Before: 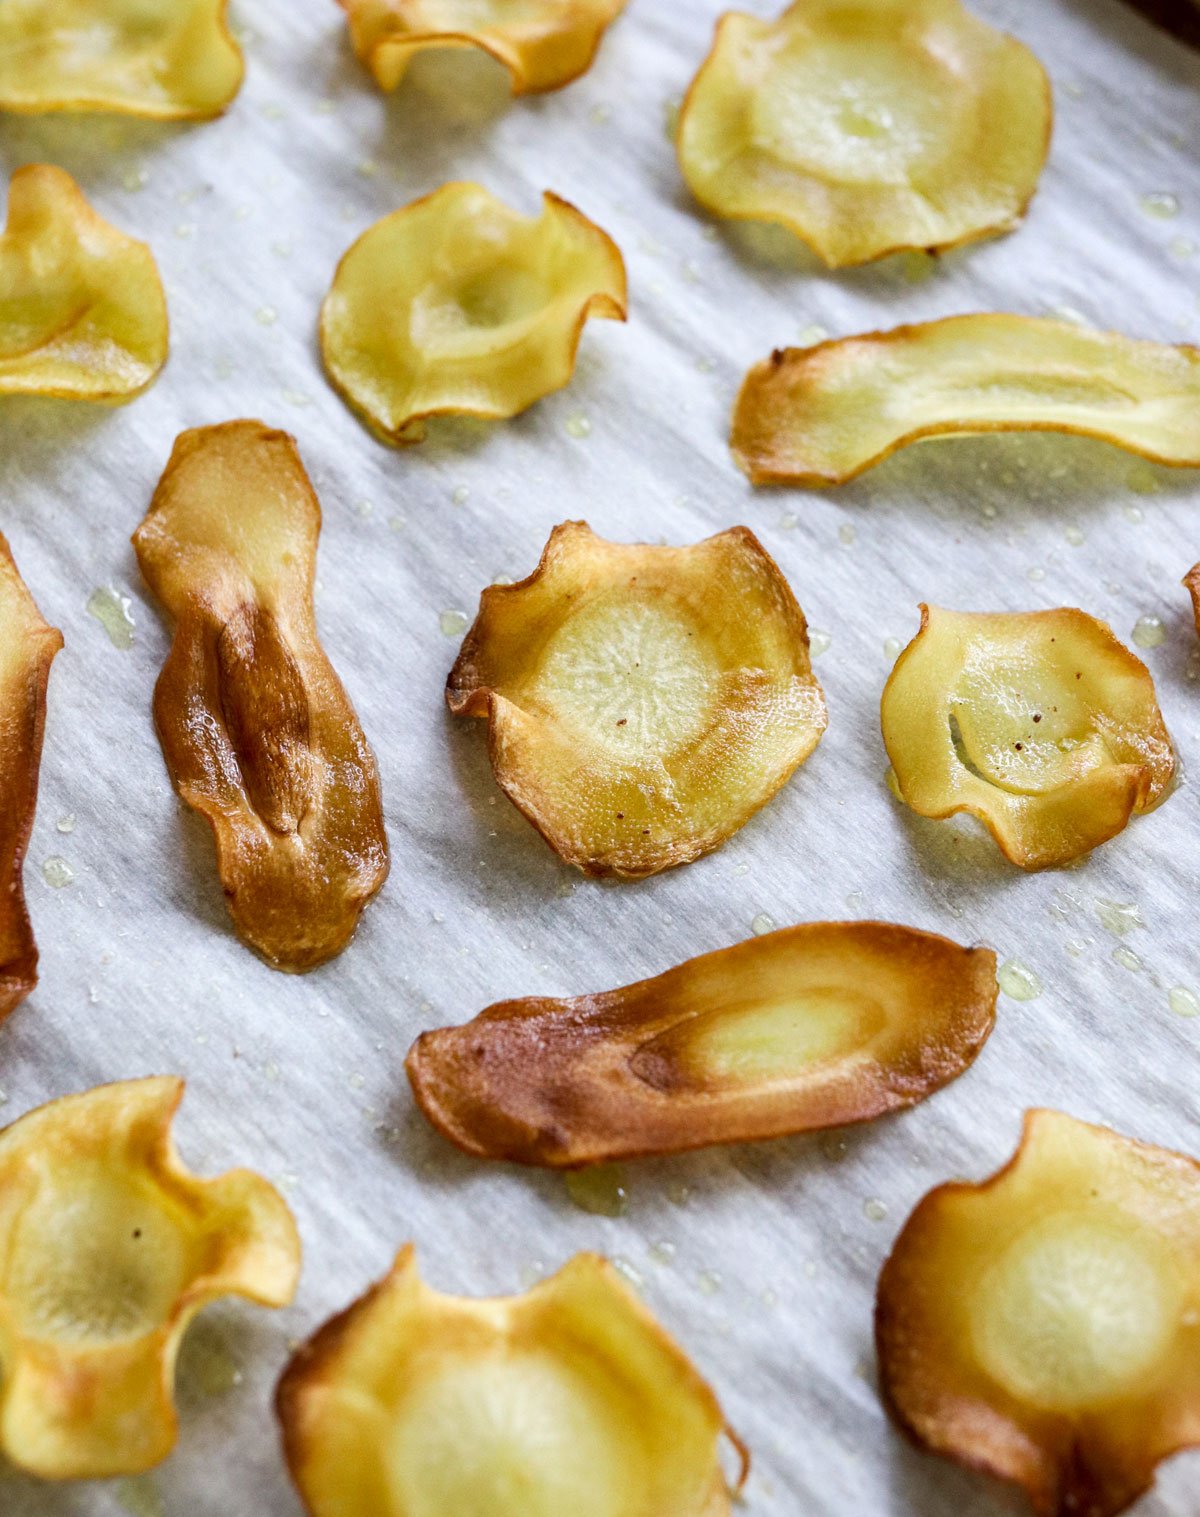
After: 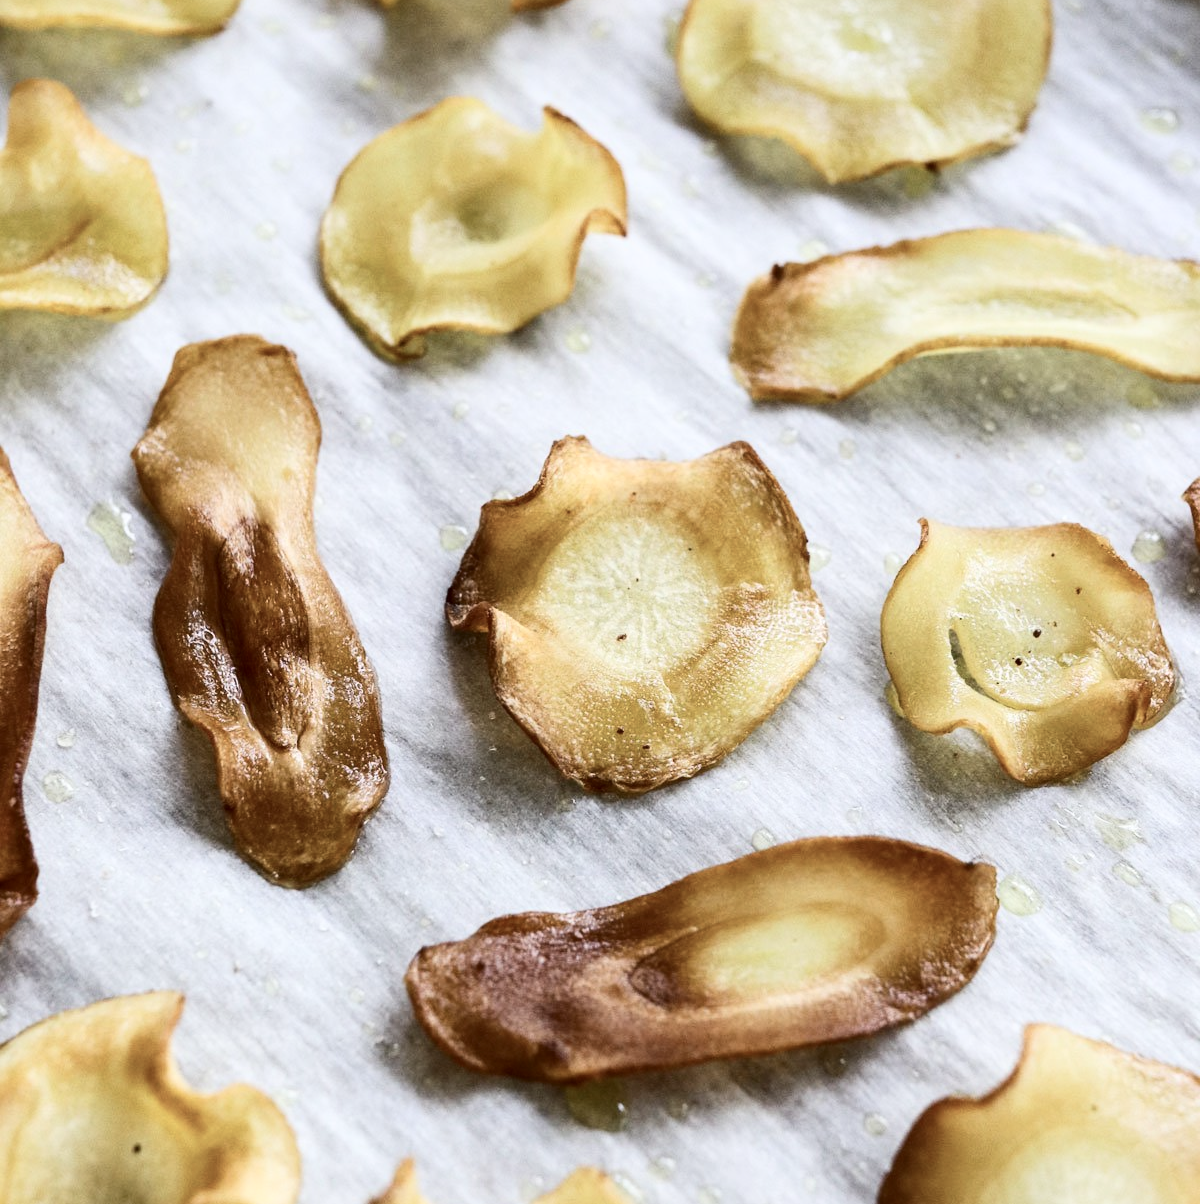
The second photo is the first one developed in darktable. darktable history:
crop and rotate: top 5.667%, bottom 14.937%
contrast brightness saturation: contrast 0.25, saturation -0.31
